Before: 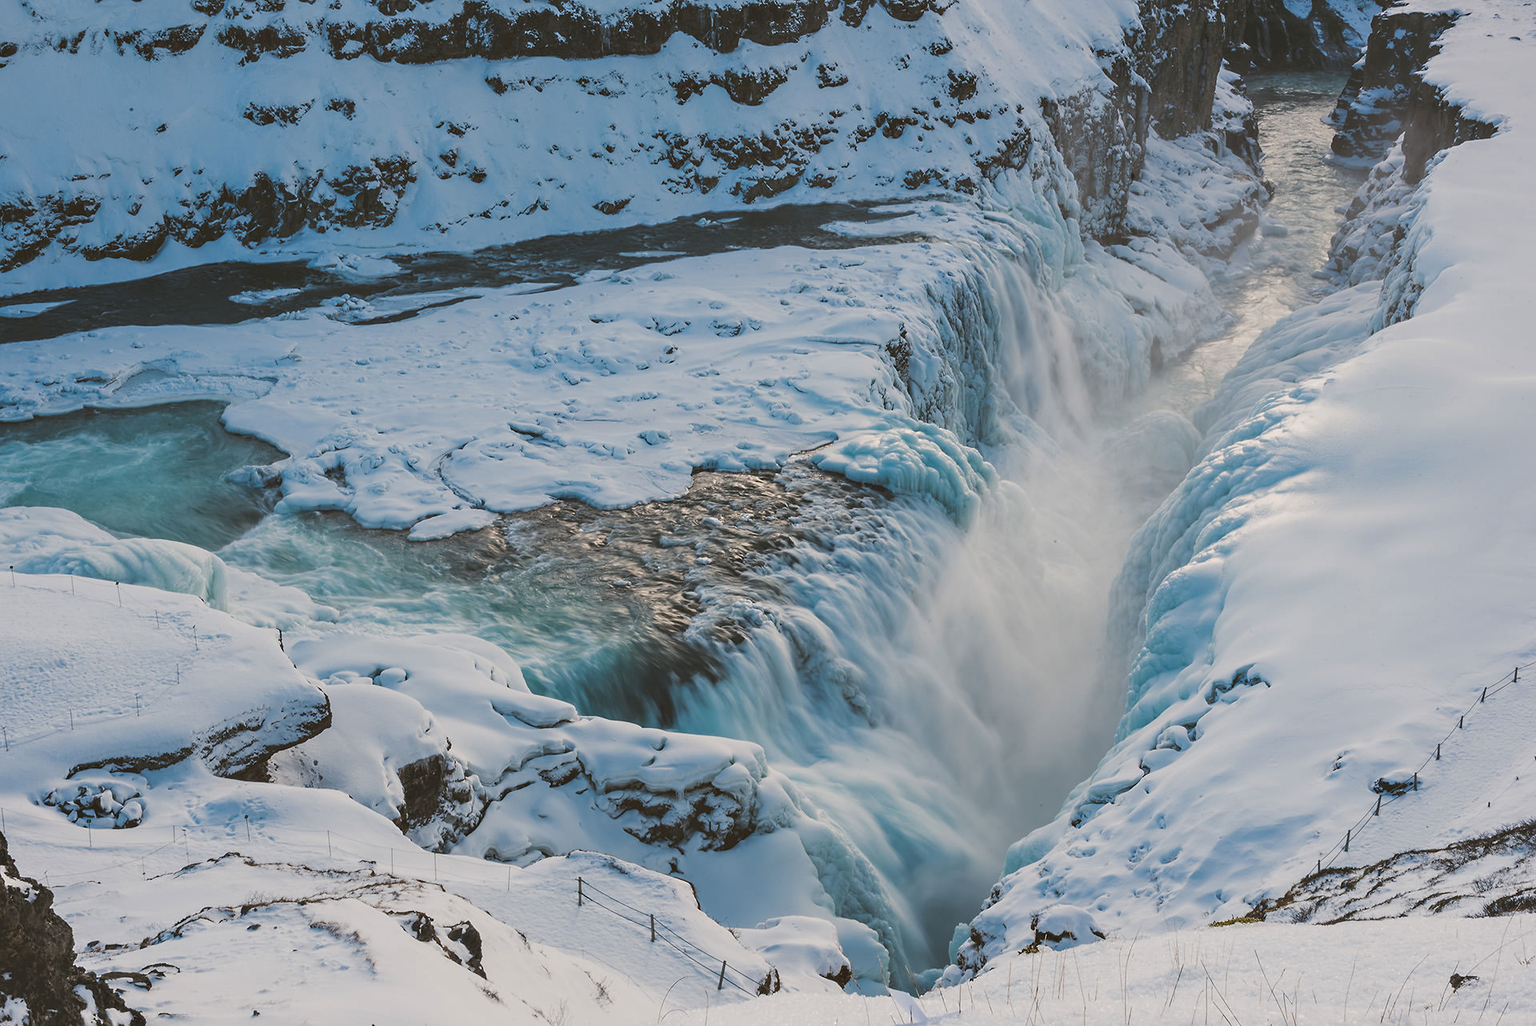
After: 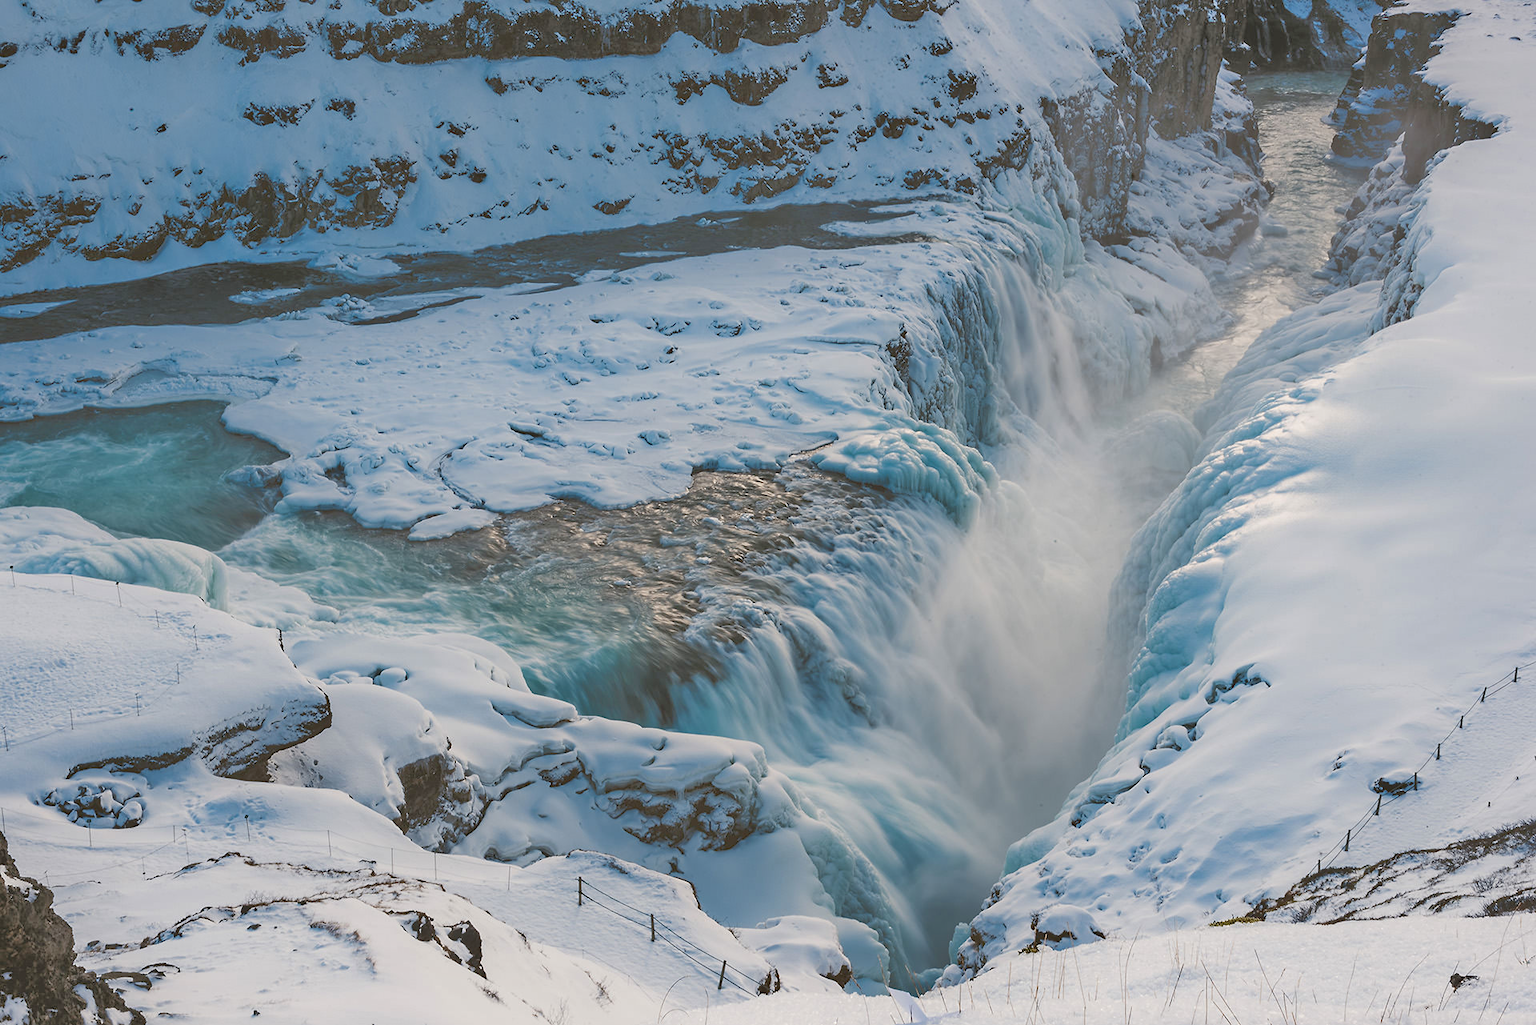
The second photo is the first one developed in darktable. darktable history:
tone equalizer: -8 EV -0.526 EV, -7 EV -0.296 EV, -6 EV -0.093 EV, -5 EV 0.391 EV, -4 EV 0.984 EV, -3 EV 0.775 EV, -2 EV -0.008 EV, -1 EV 0.138 EV, +0 EV -0.024 EV, luminance estimator HSV value / RGB max
